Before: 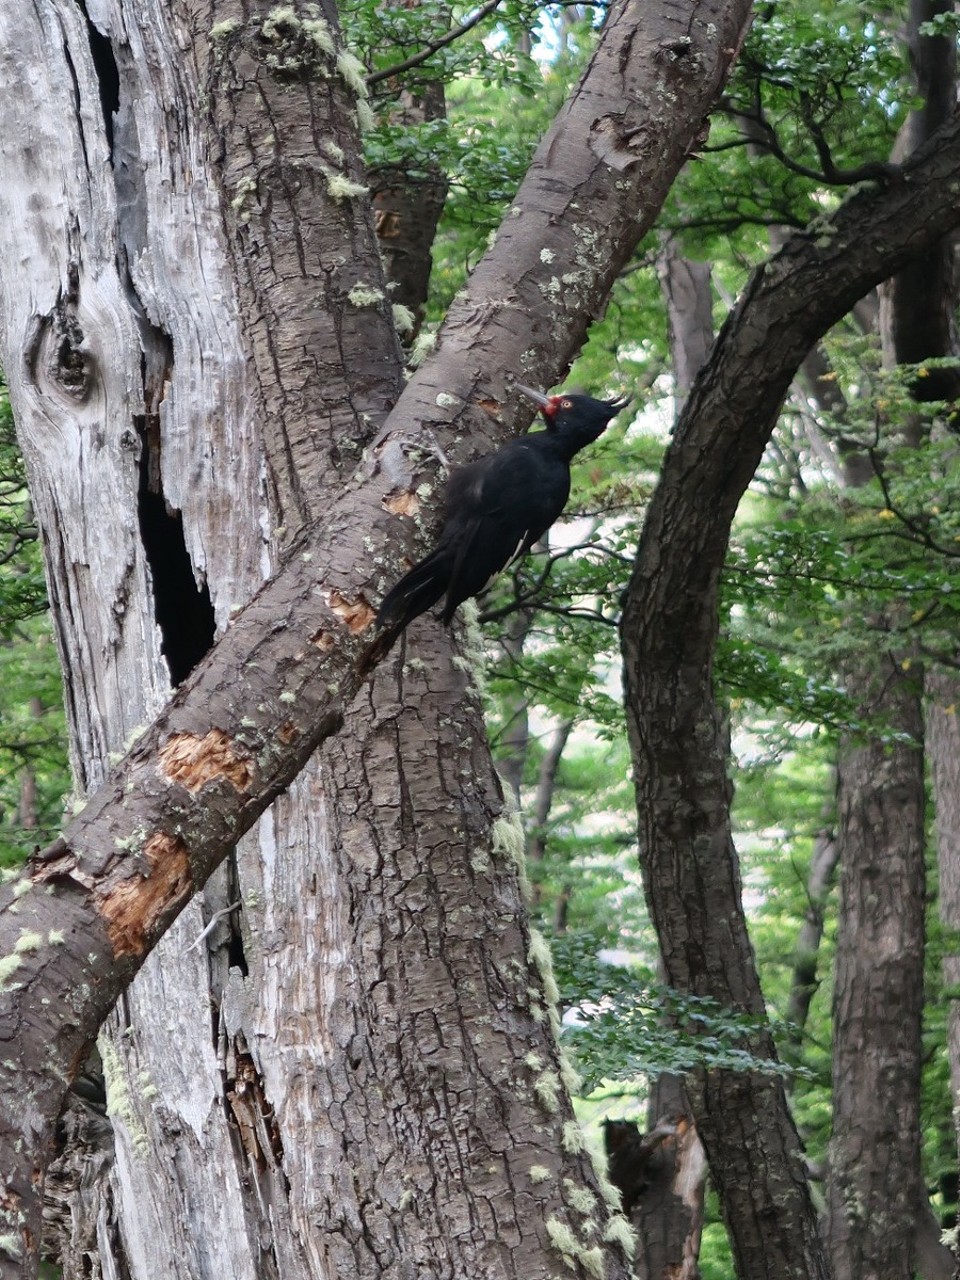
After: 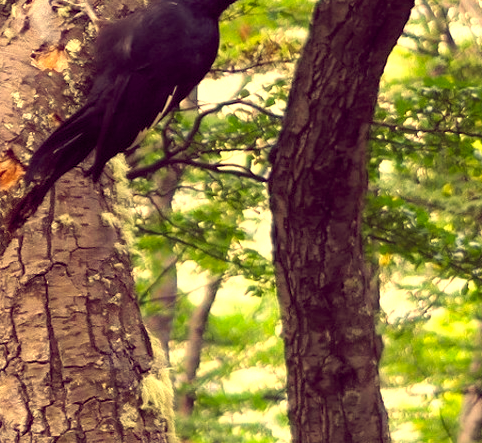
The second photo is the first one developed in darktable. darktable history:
color balance rgb: shadows lift › chroma 6.43%, shadows lift › hue 305.74°, highlights gain › chroma 2.43%, highlights gain › hue 35.74°, global offset › chroma 0.28%, global offset › hue 320.29°, linear chroma grading › global chroma 5.5%, perceptual saturation grading › global saturation 30%, contrast 5.15%
exposure: exposure 0.564 EV, compensate highlight preservation false
crop: left 36.607%, top 34.735%, right 13.146%, bottom 30.611%
white balance: red 1.08, blue 0.791
